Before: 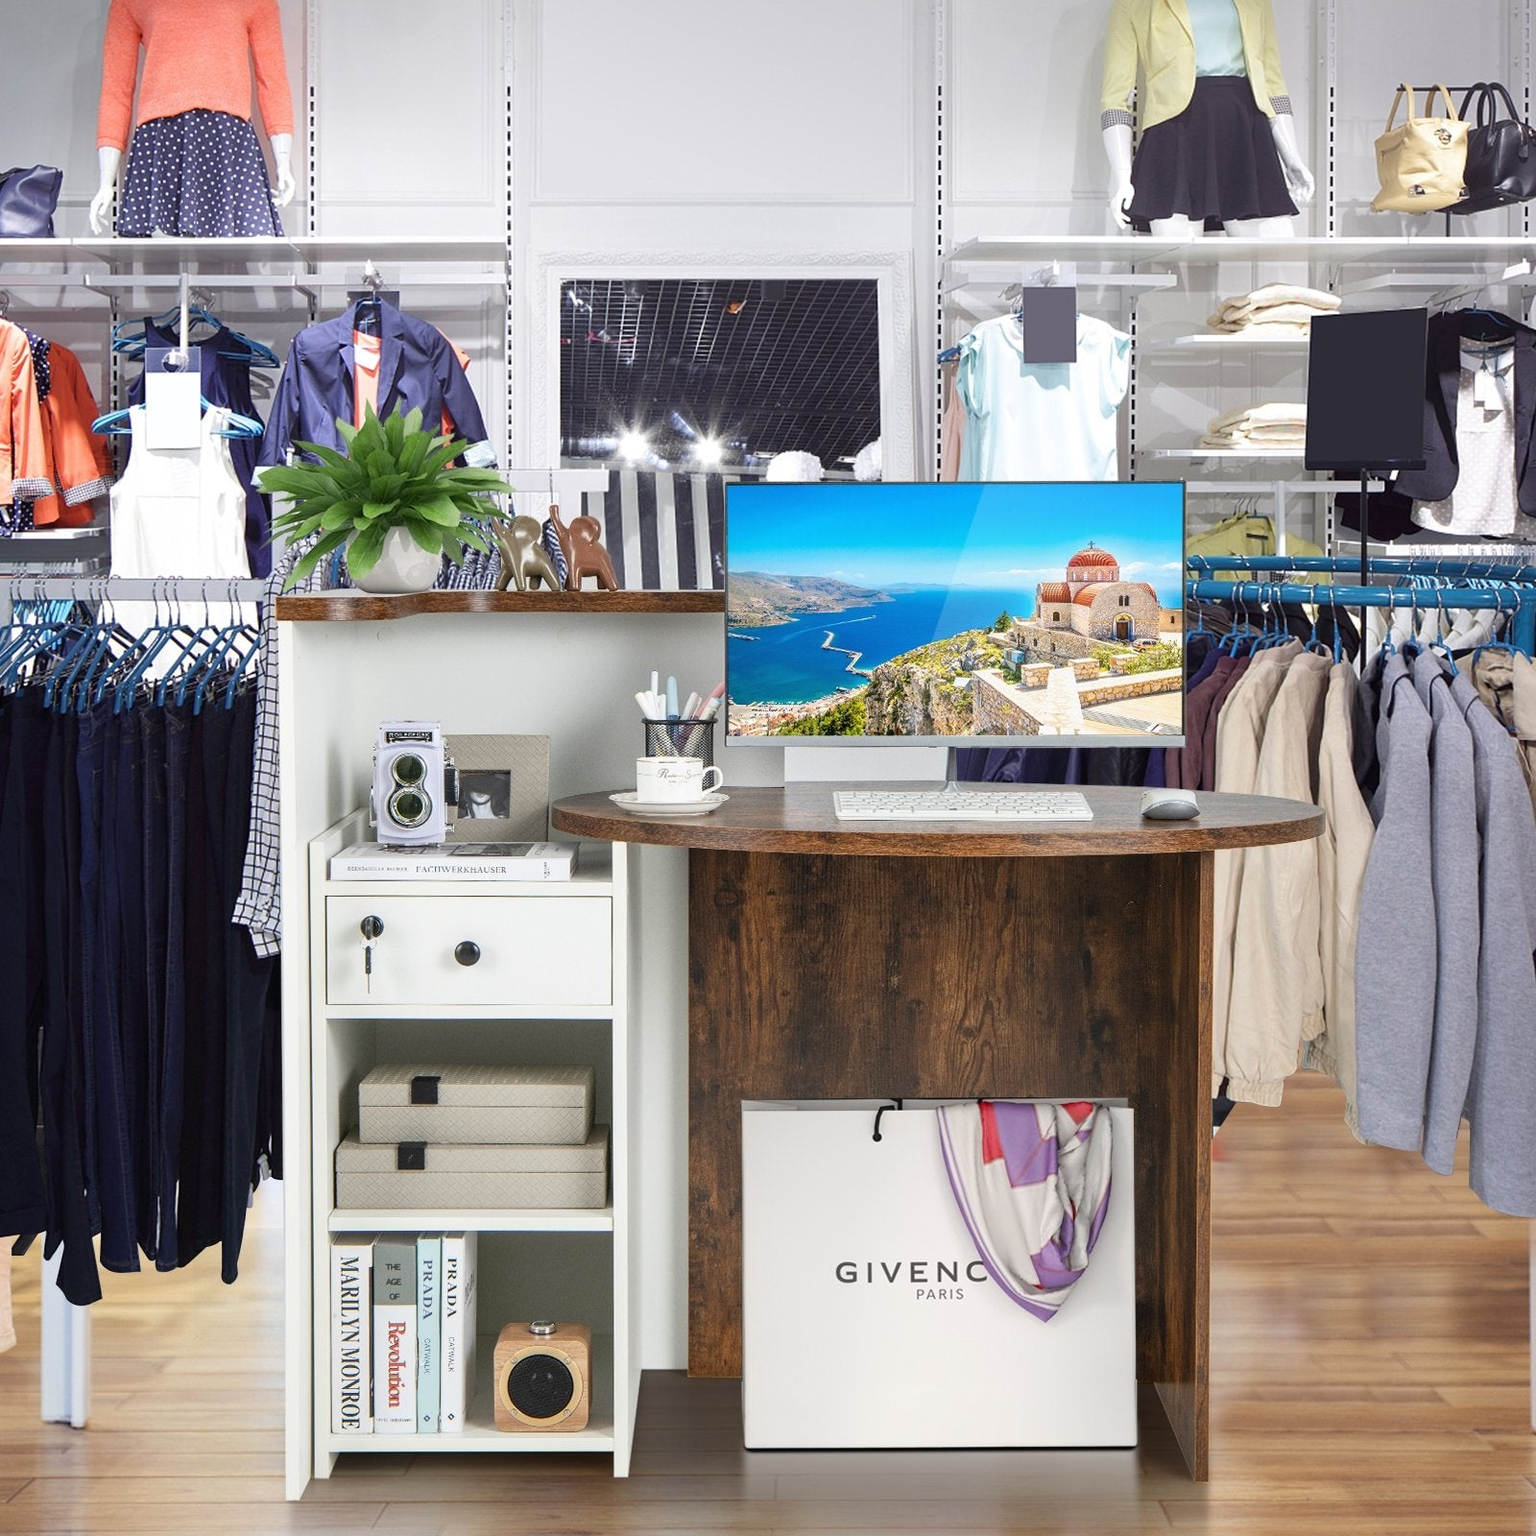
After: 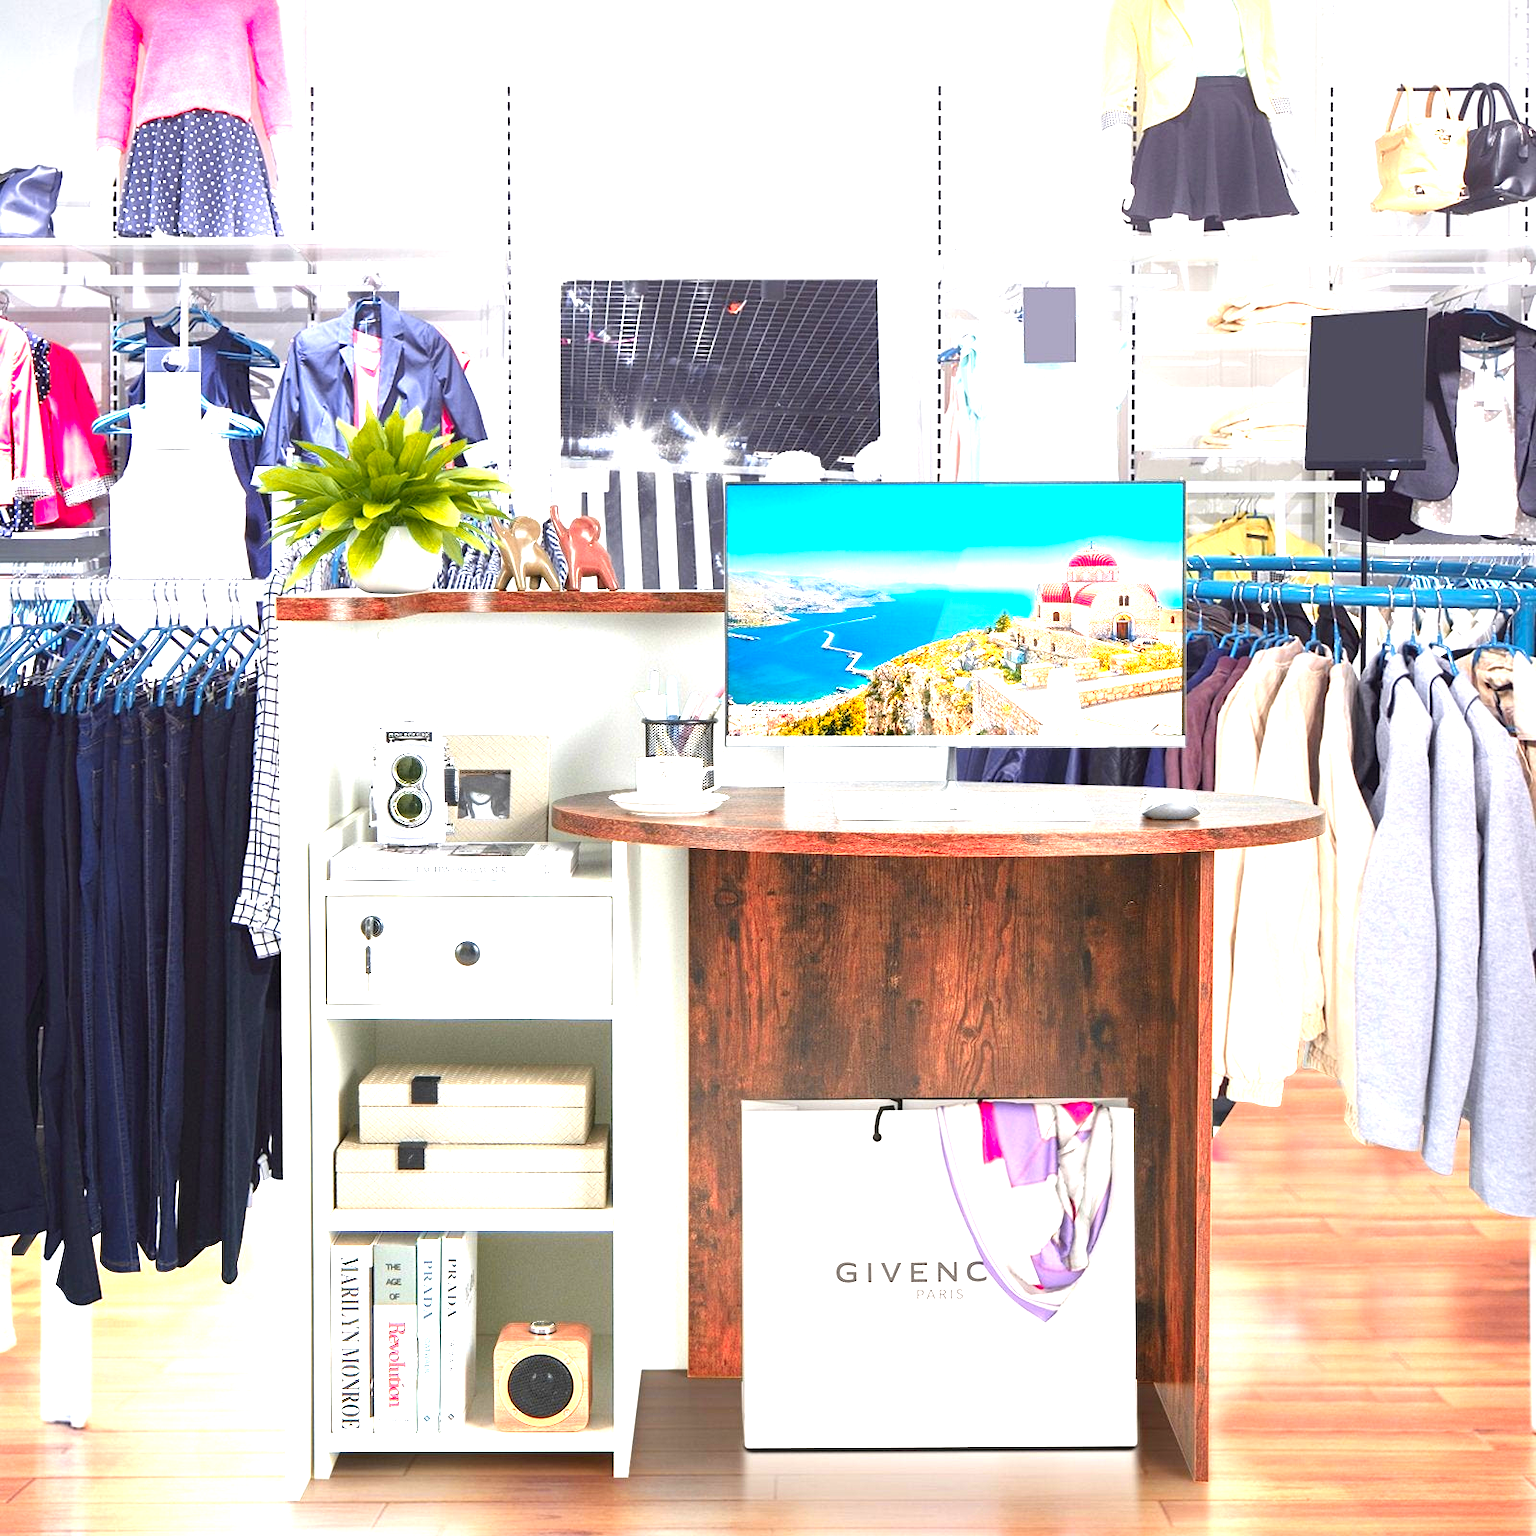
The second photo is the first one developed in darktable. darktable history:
color zones: curves: ch1 [(0.24, 0.629) (0.75, 0.5)]; ch2 [(0.255, 0.454) (0.745, 0.491)], mix 102.12%
exposure: black level correction 0, exposure 1.5 EV, compensate exposure bias true, compensate highlight preservation false
